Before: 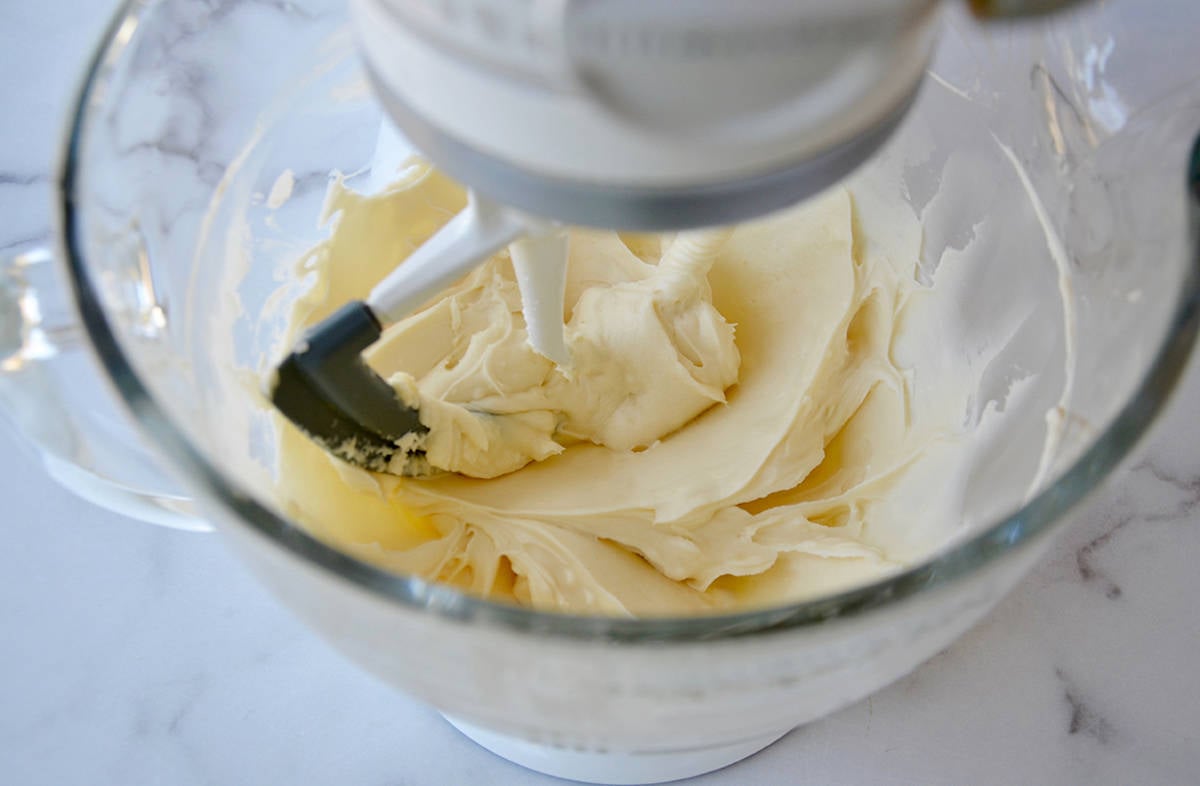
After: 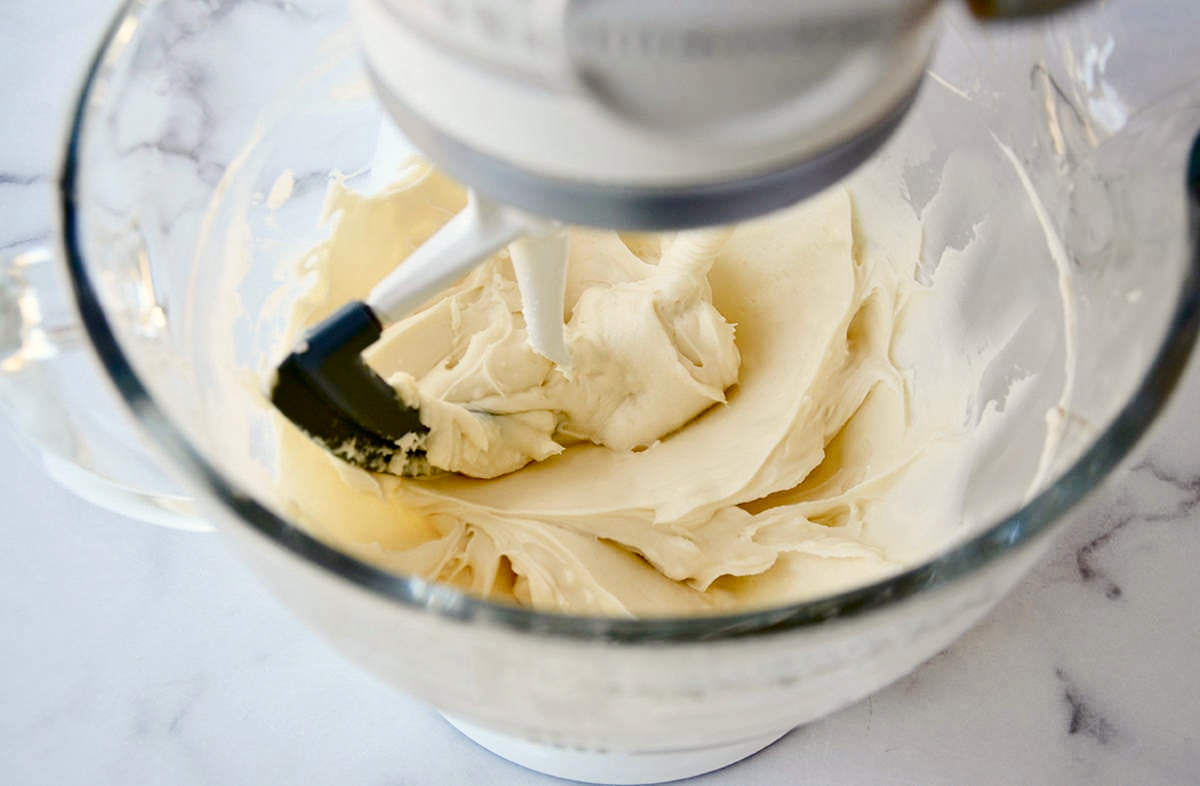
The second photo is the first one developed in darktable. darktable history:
color balance rgb: shadows lift › chroma 3.122%, shadows lift › hue 281.06°, highlights gain › chroma 3.054%, highlights gain › hue 78.87°, global offset › luminance -0.508%, perceptual saturation grading › global saturation 20%, perceptual saturation grading › highlights -49.649%, perceptual saturation grading › shadows 24.249%, global vibrance 9.702%
contrast brightness saturation: contrast 0.281
